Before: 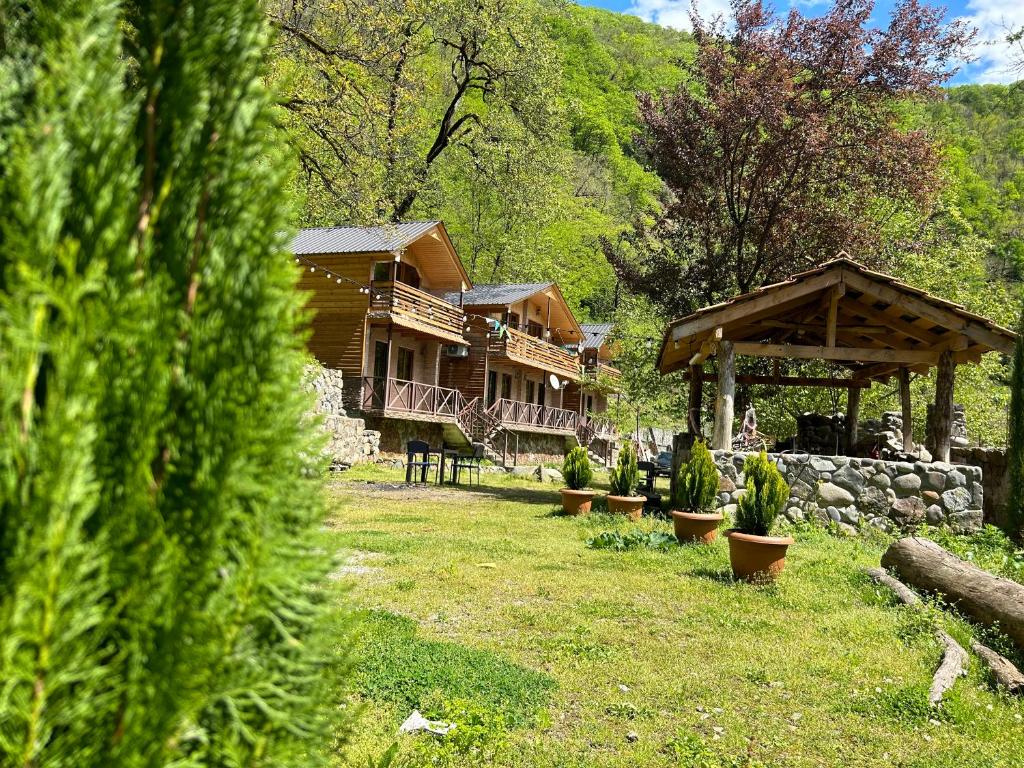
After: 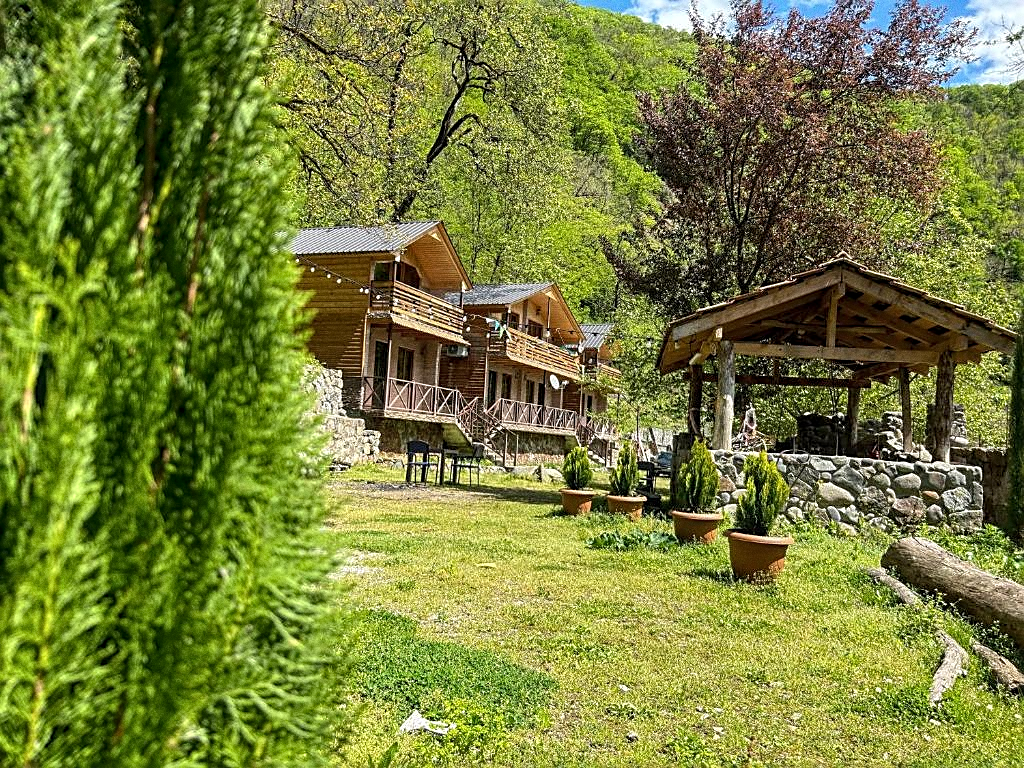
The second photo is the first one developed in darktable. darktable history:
local contrast: on, module defaults
sharpen: amount 0.575
grain: on, module defaults
